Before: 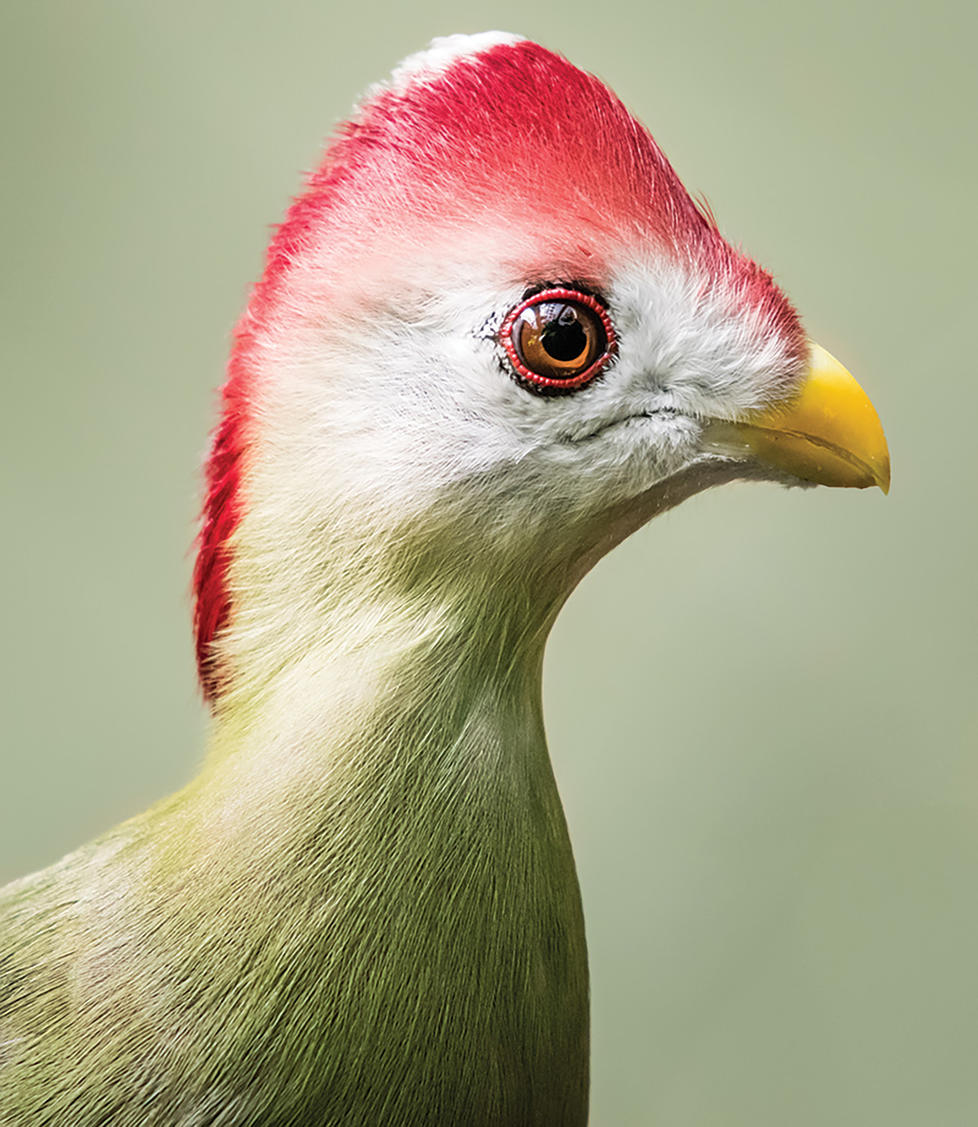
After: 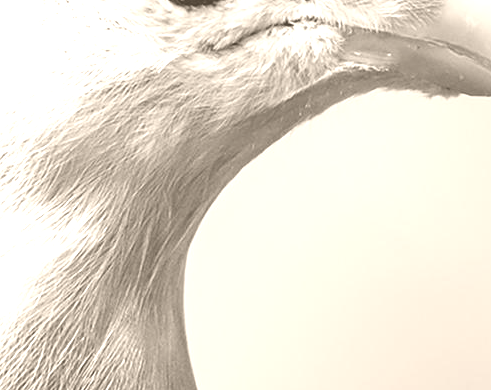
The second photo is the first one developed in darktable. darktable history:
exposure: black level correction 0.001, exposure 0.5 EV, compensate exposure bias true, compensate highlight preservation false
crop: left 36.607%, top 34.735%, right 13.146%, bottom 30.611%
colorize: hue 34.49°, saturation 35.33%, source mix 100%, version 1
